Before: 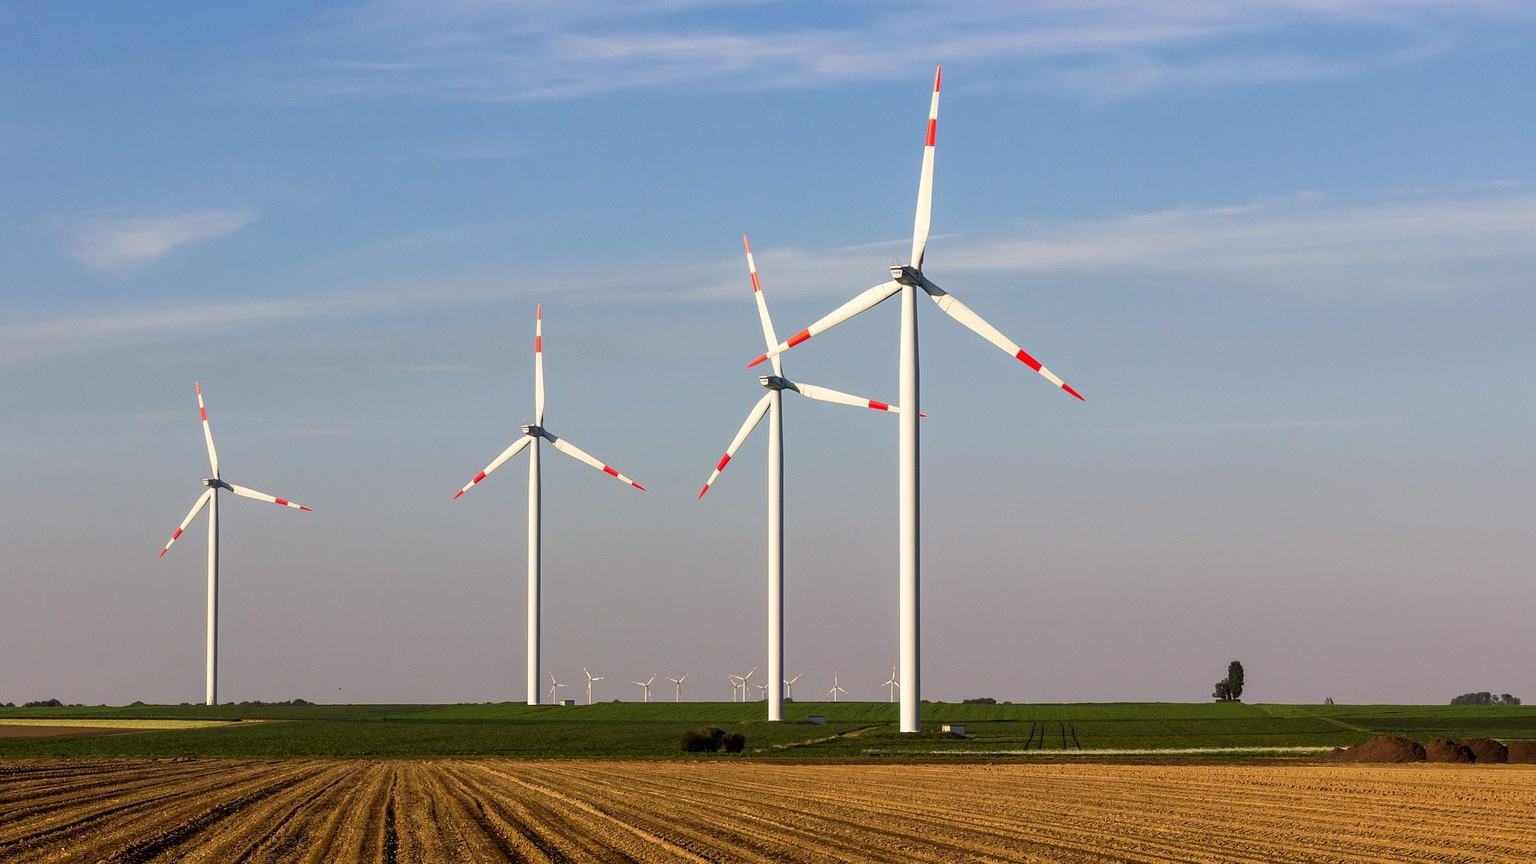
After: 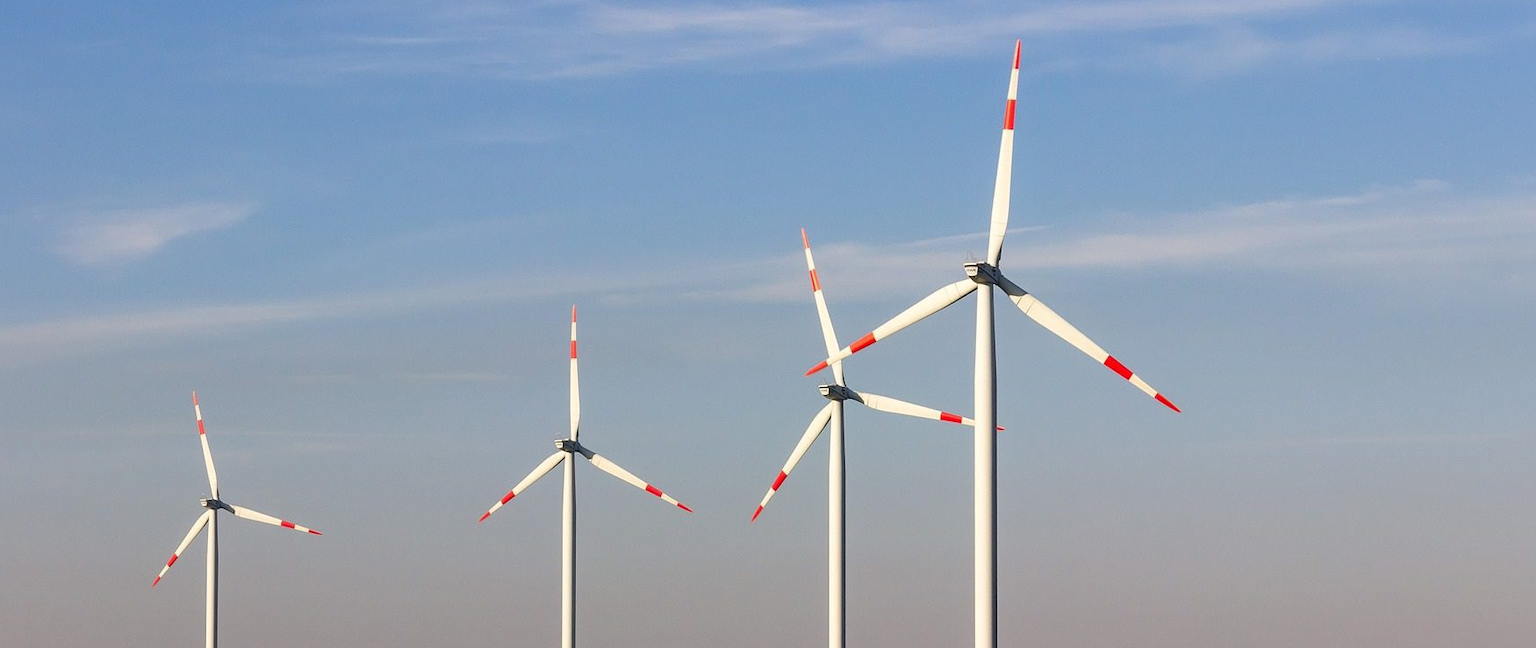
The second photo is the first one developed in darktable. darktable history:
crop: left 1.509%, top 3.452%, right 7.696%, bottom 28.452%
